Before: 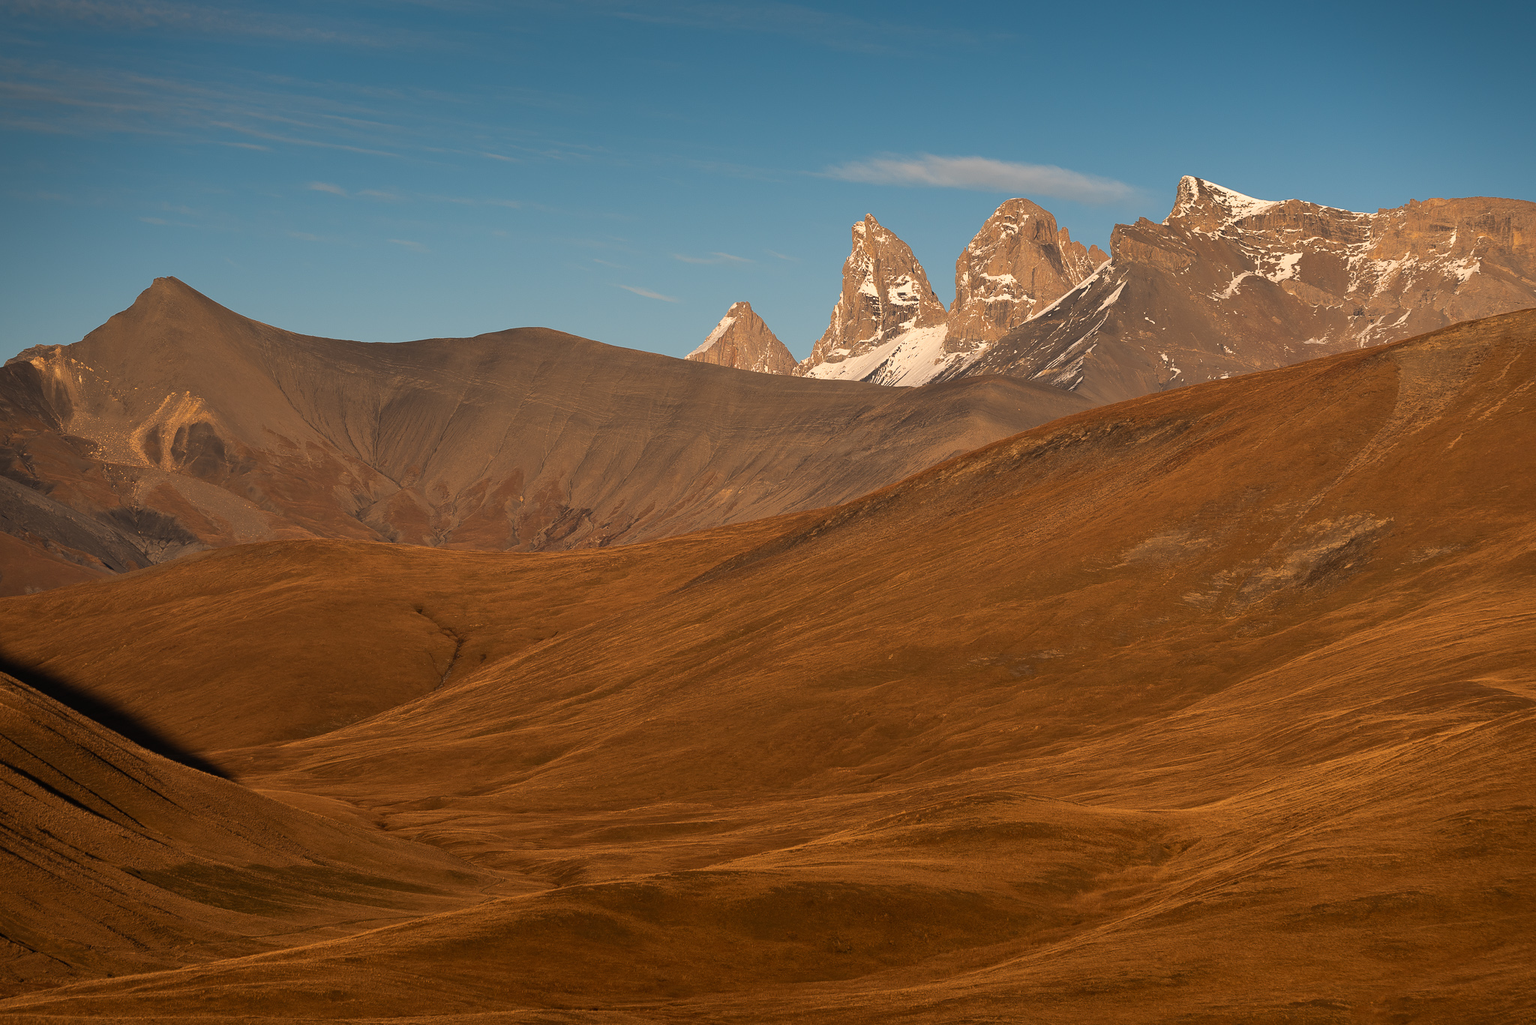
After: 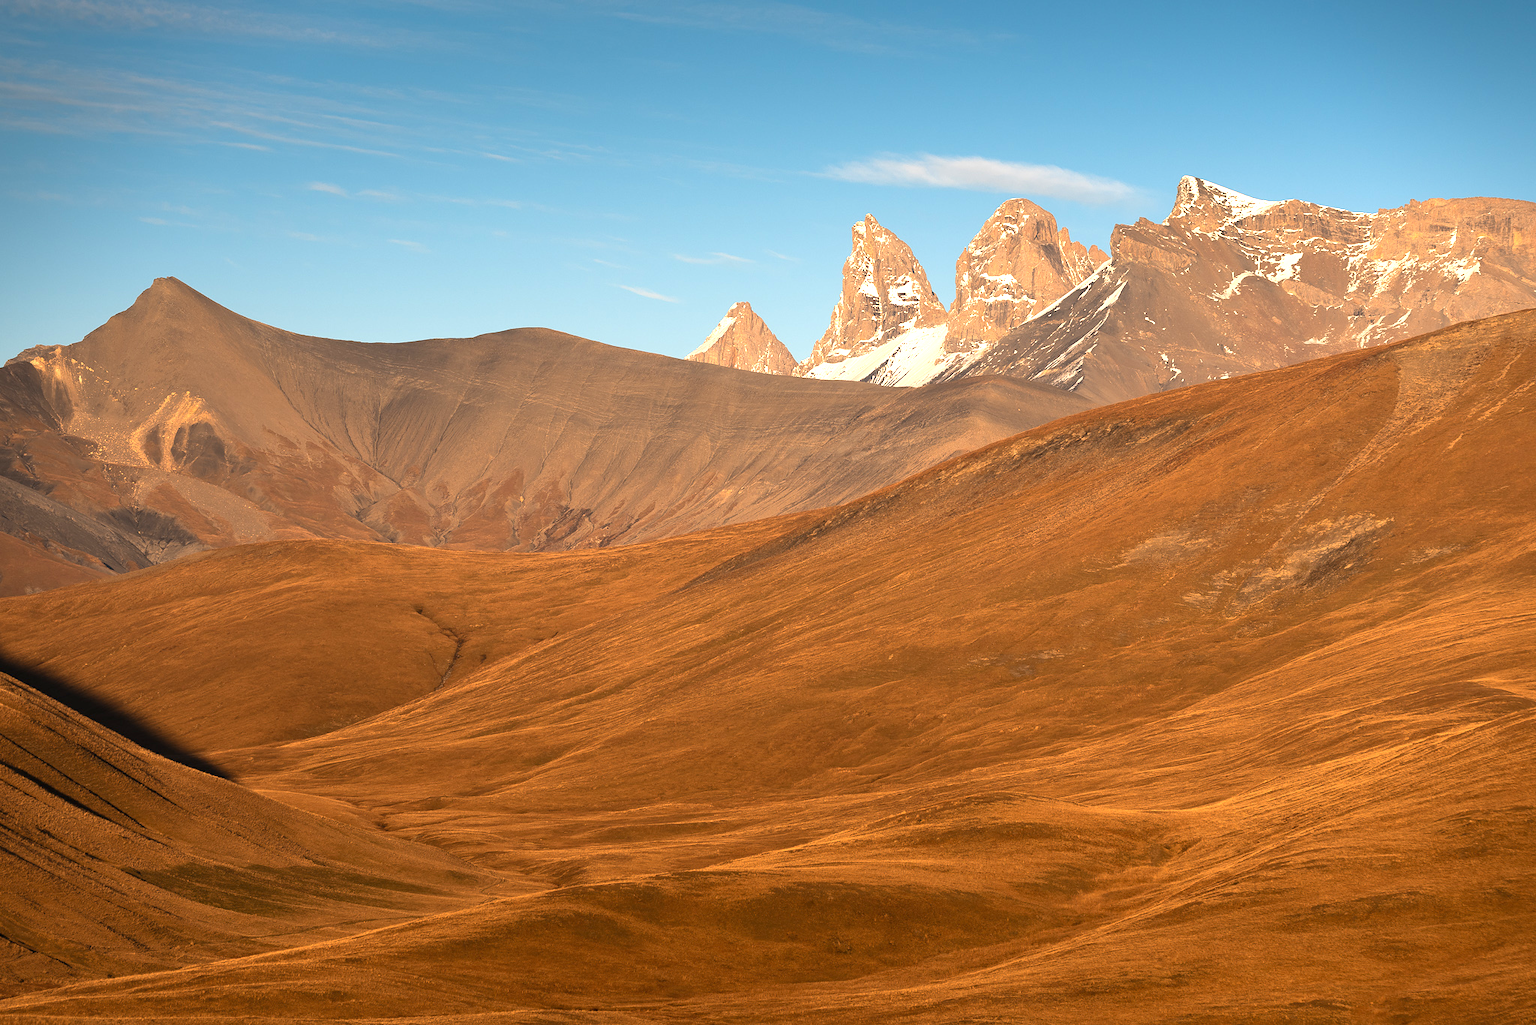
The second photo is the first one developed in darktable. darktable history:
contrast brightness saturation: contrast 0.075
exposure: black level correction 0, exposure 1.1 EV, compensate highlight preservation false
